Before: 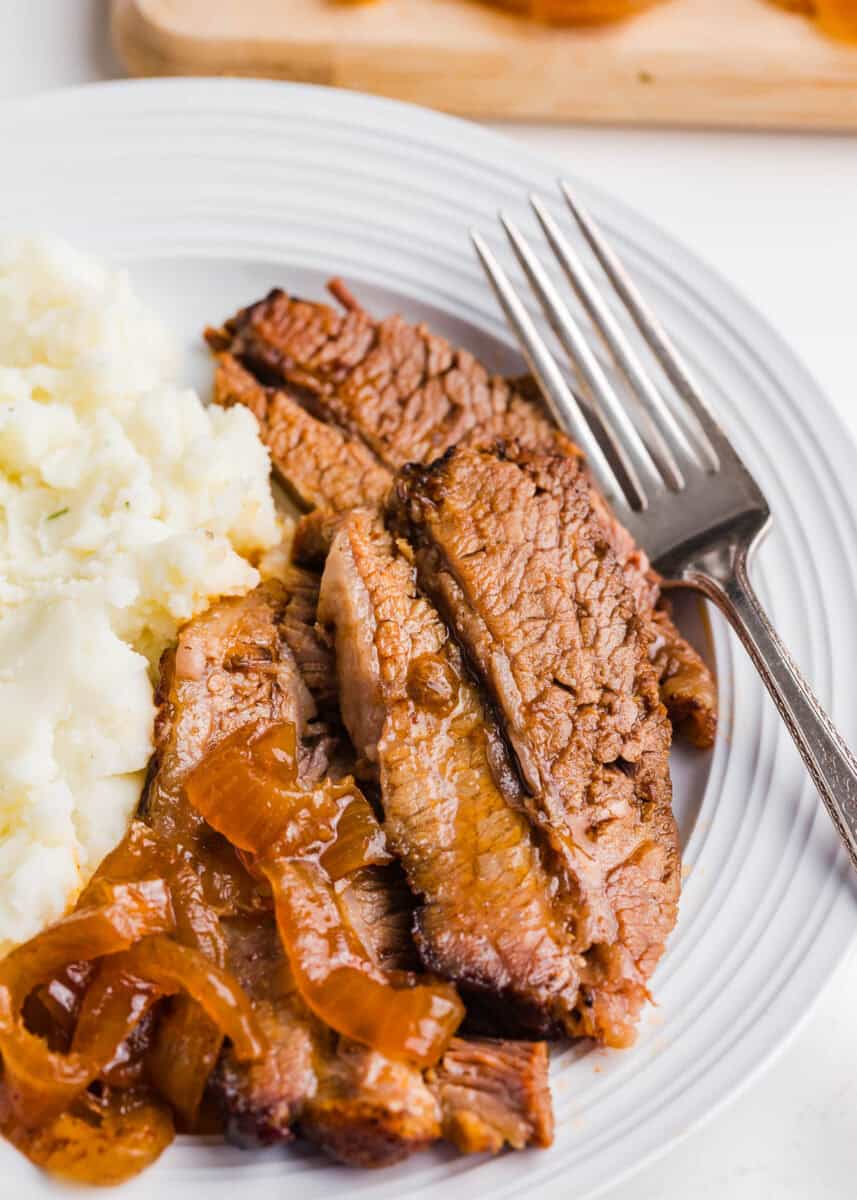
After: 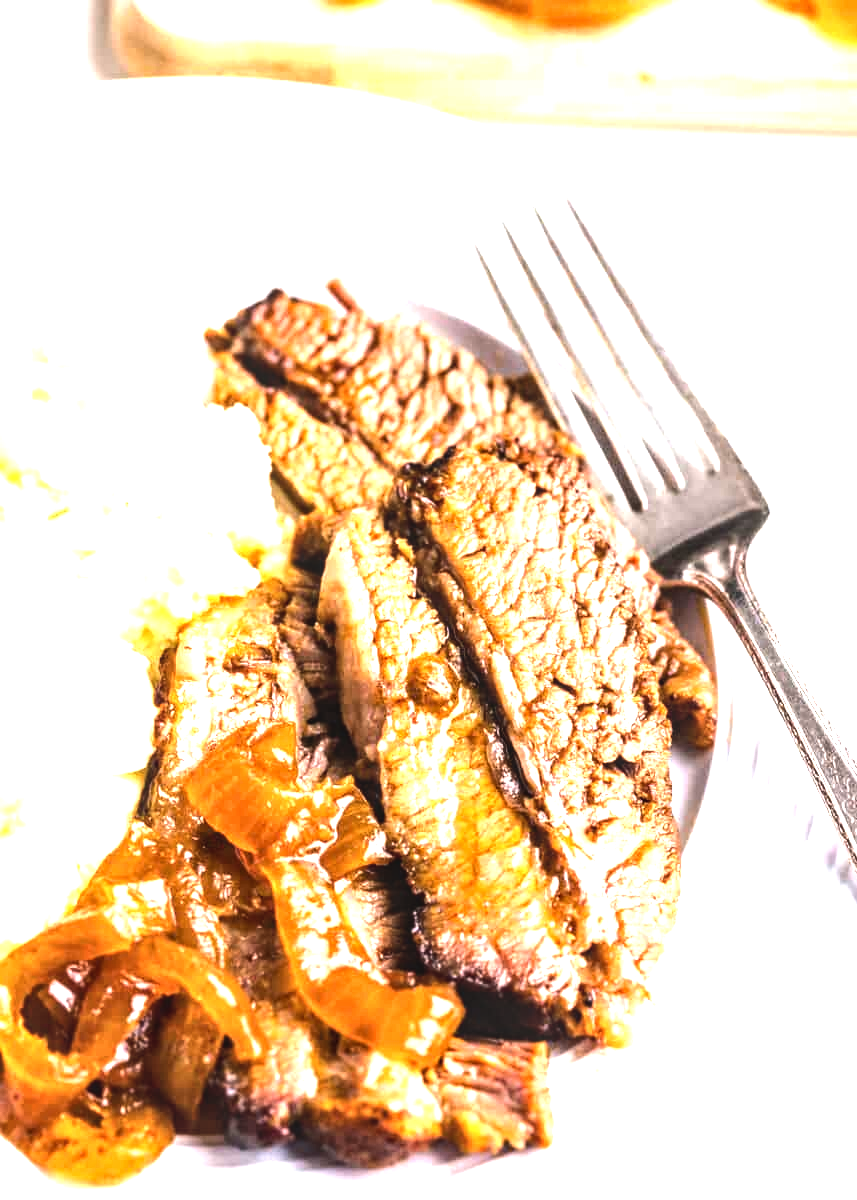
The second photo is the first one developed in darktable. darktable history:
exposure: exposure 0.731 EV, compensate exposure bias true, compensate highlight preservation false
tone equalizer: -8 EV -1.05 EV, -7 EV -1 EV, -6 EV -0.872 EV, -5 EV -0.595 EV, -3 EV 0.546 EV, -2 EV 0.839 EV, -1 EV 0.991 EV, +0 EV 1.07 EV, edges refinement/feathering 500, mask exposure compensation -1.57 EV, preserve details no
local contrast: on, module defaults
